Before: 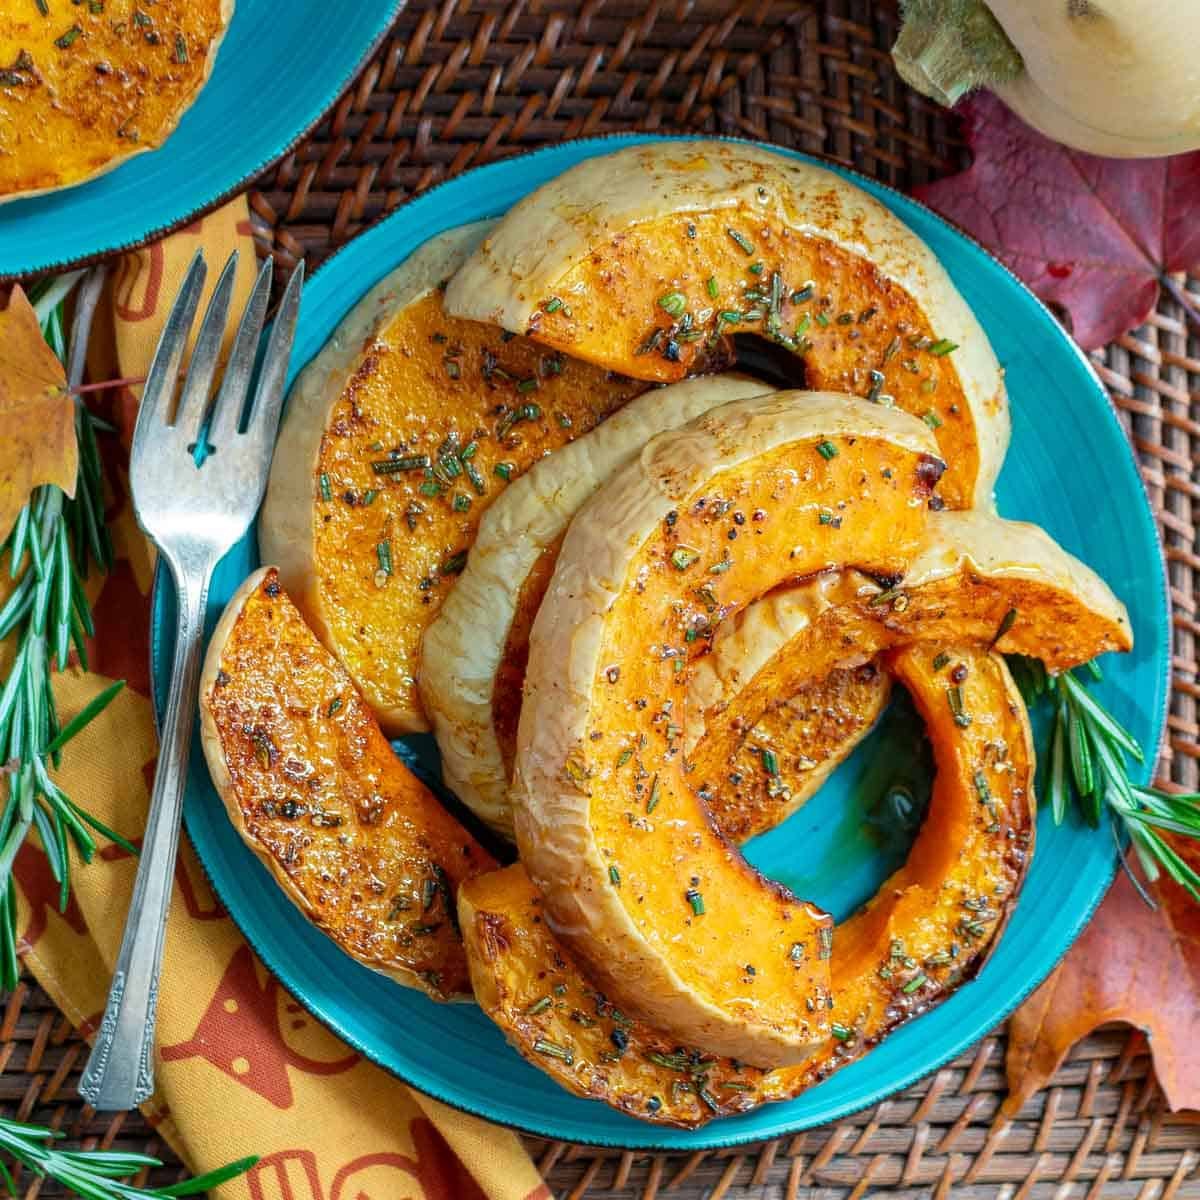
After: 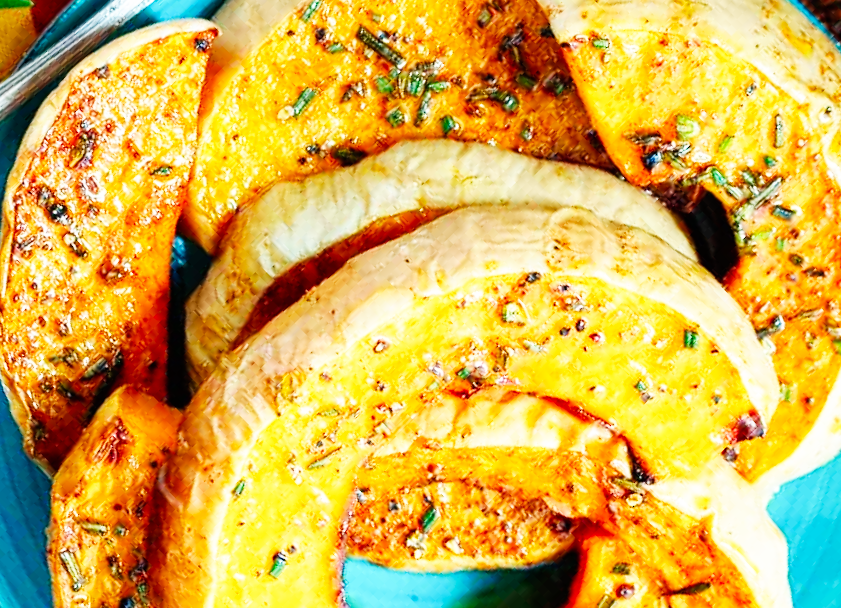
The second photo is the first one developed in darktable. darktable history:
crop and rotate: angle -45.19°, top 16.637%, right 0.79%, bottom 11.695%
base curve: curves: ch0 [(0, 0) (0.007, 0.004) (0.027, 0.03) (0.046, 0.07) (0.207, 0.54) (0.442, 0.872) (0.673, 0.972) (1, 1)], preserve colors none
